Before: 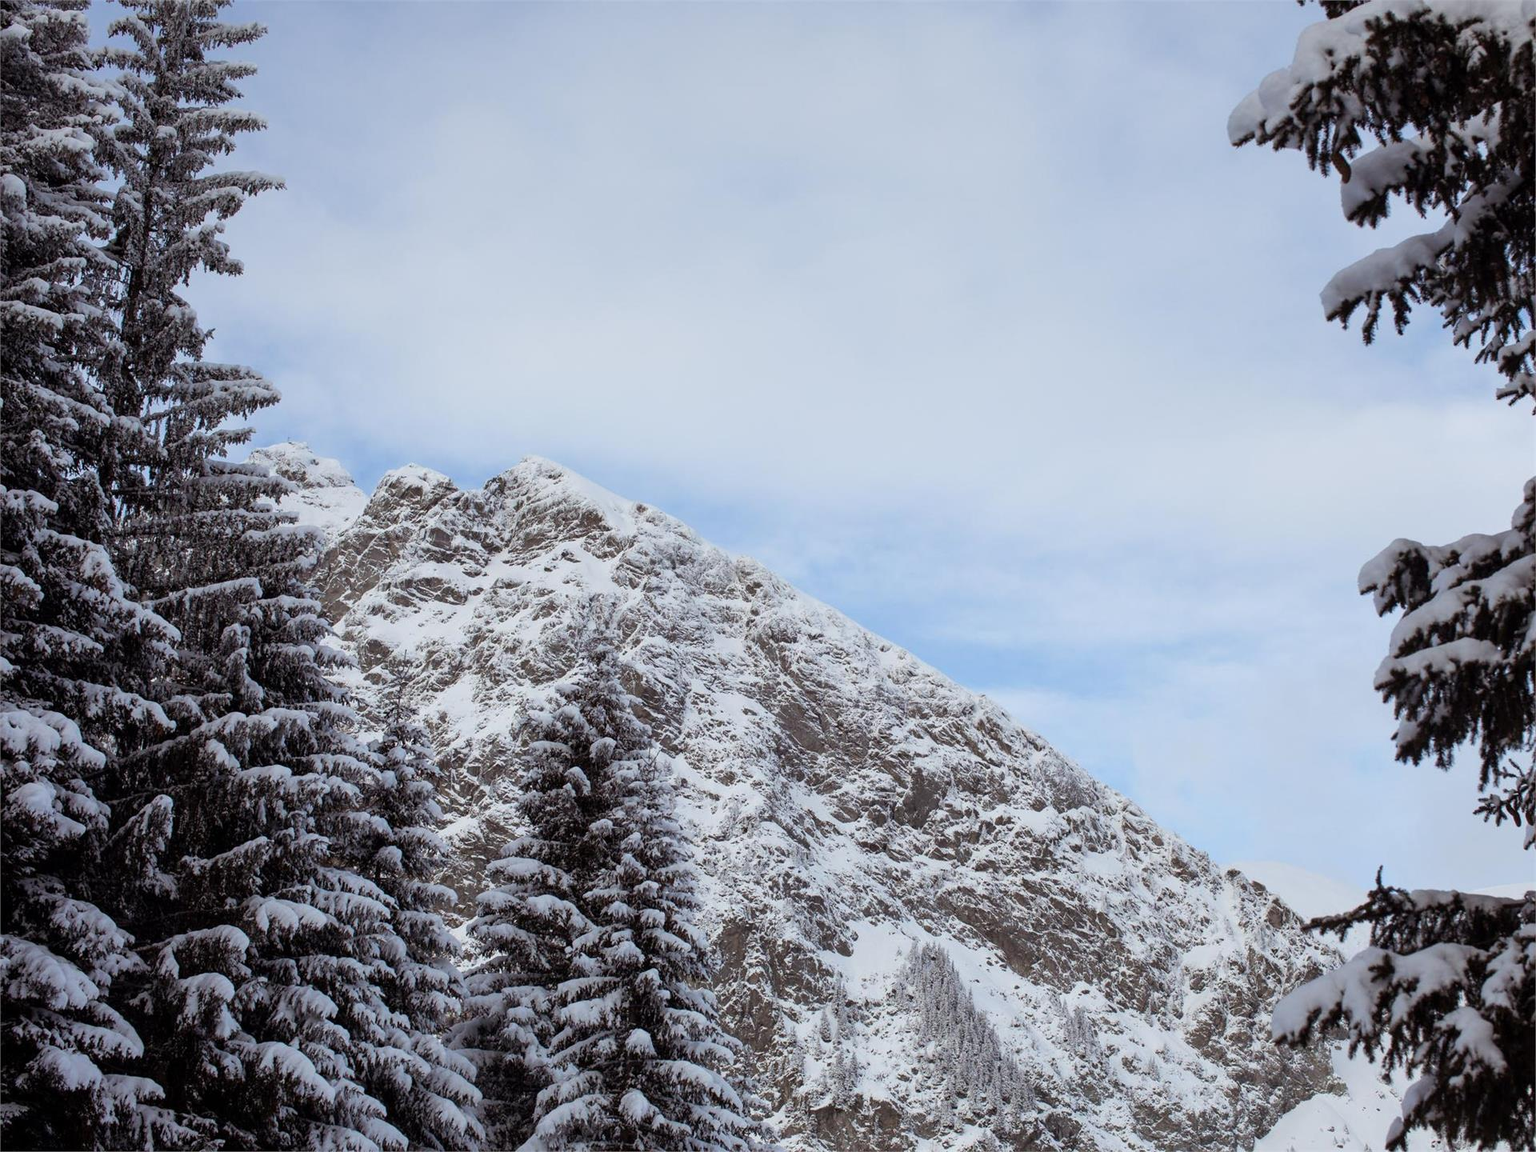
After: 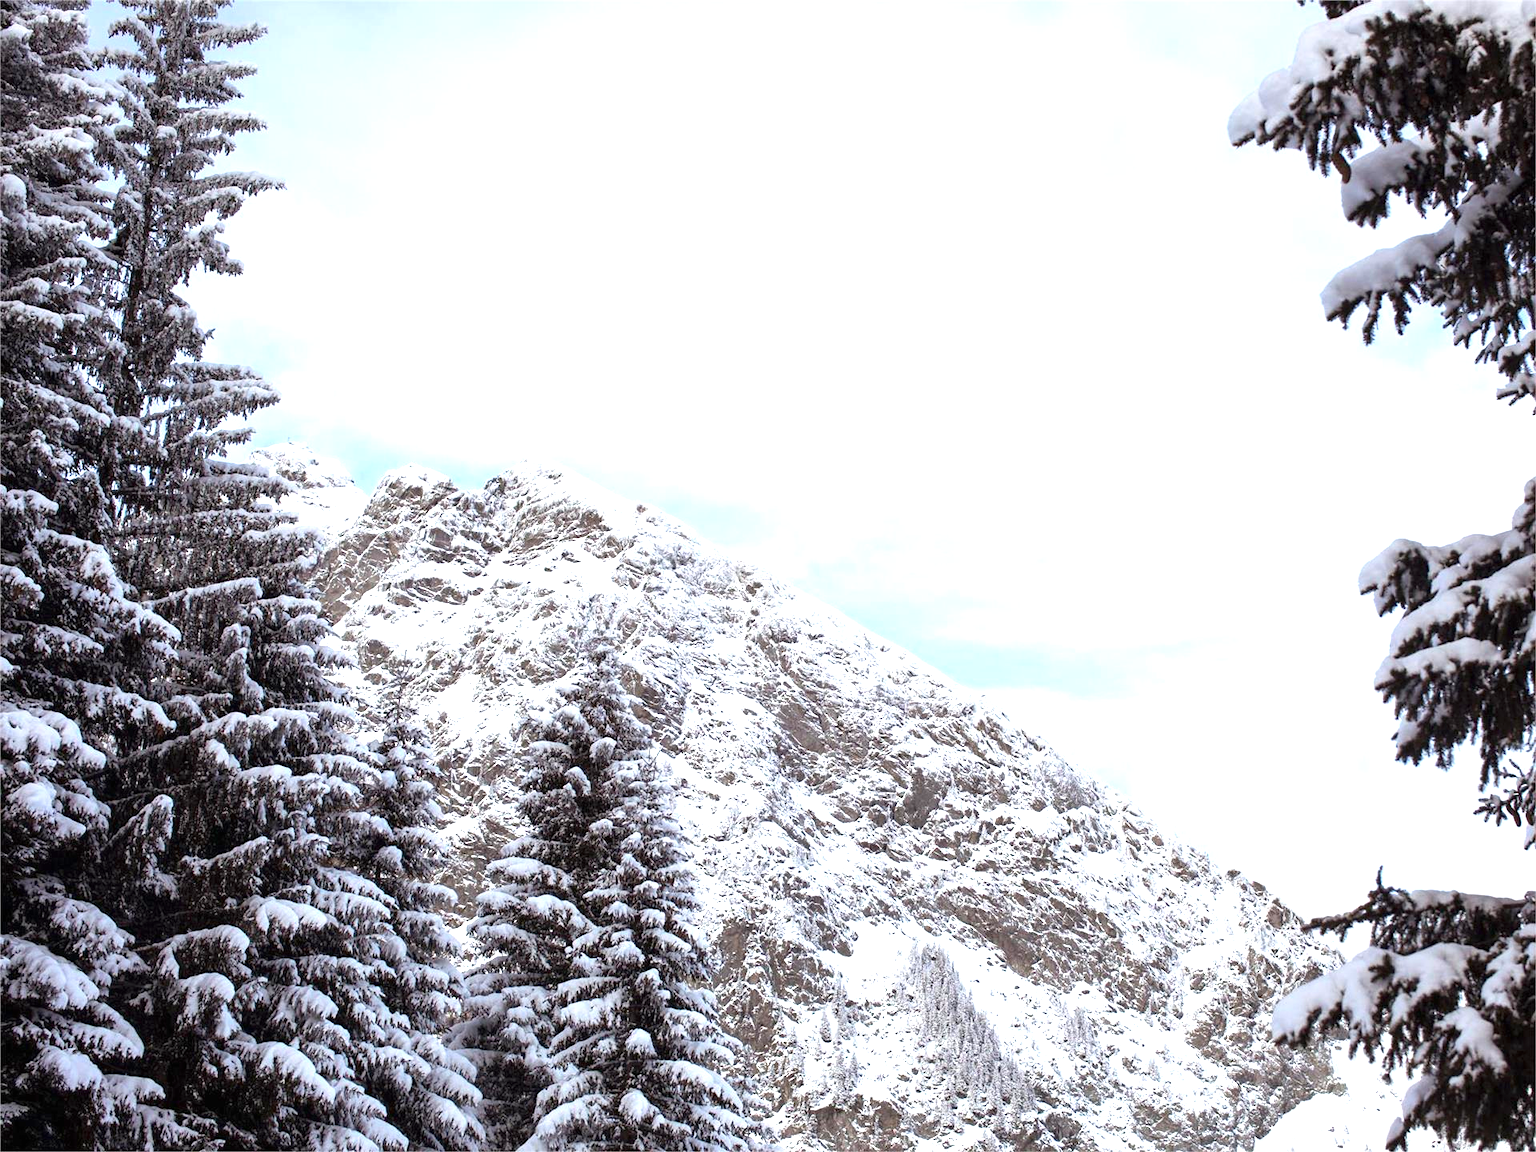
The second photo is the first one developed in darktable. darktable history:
exposure: black level correction 0, exposure 1.194 EV, compensate highlight preservation false
